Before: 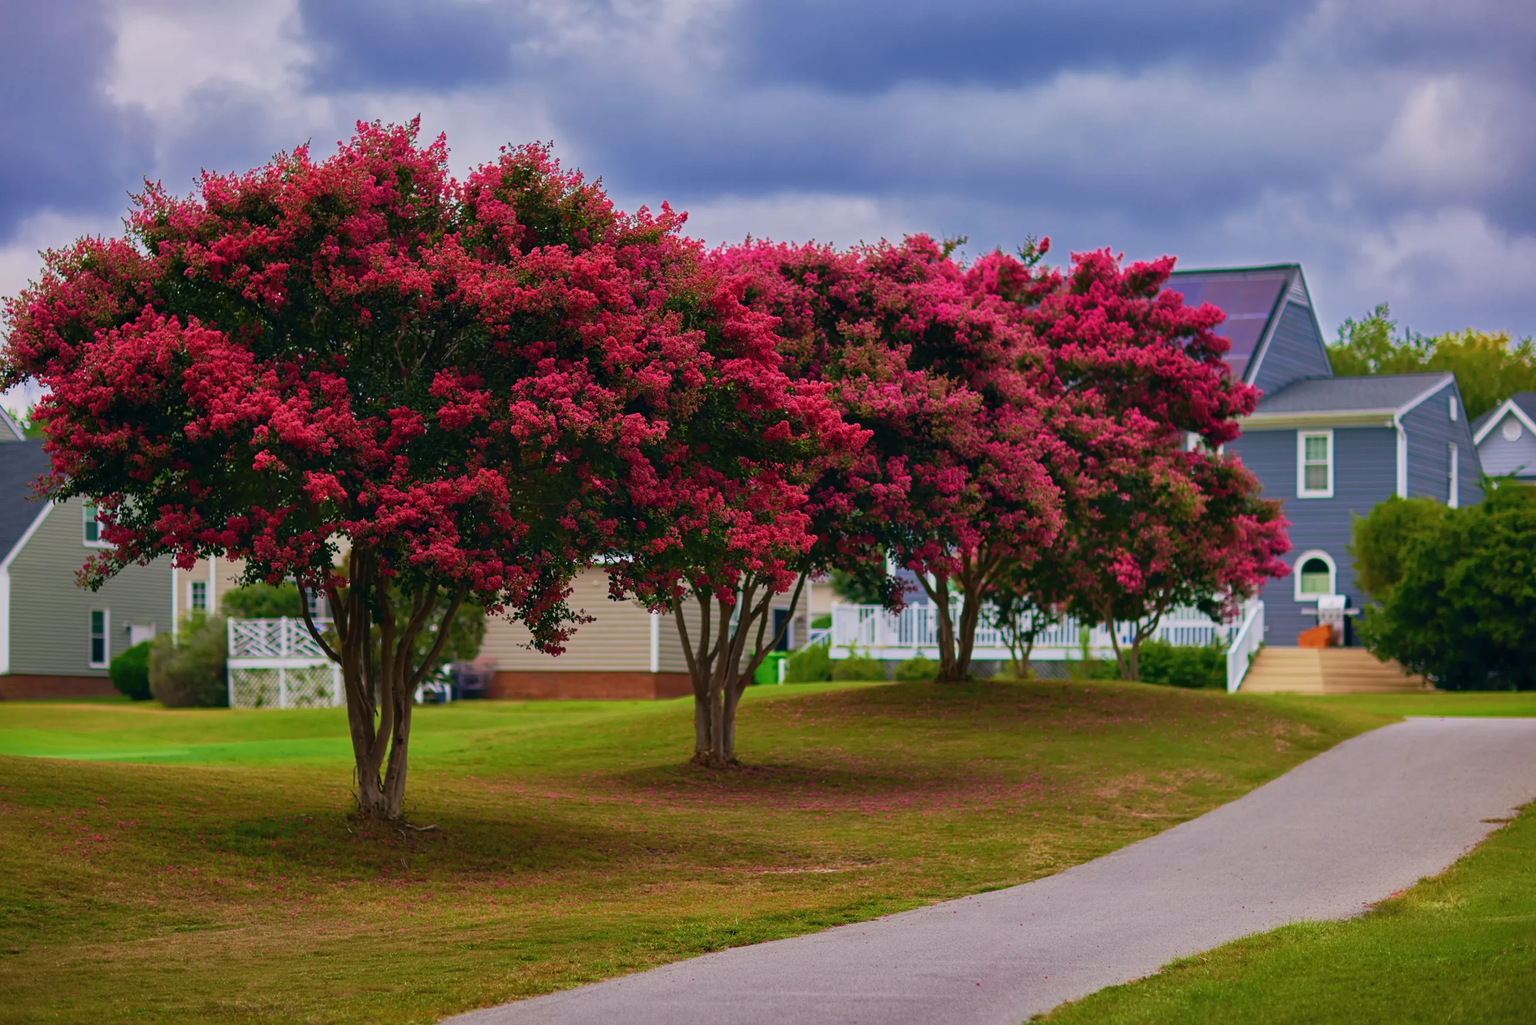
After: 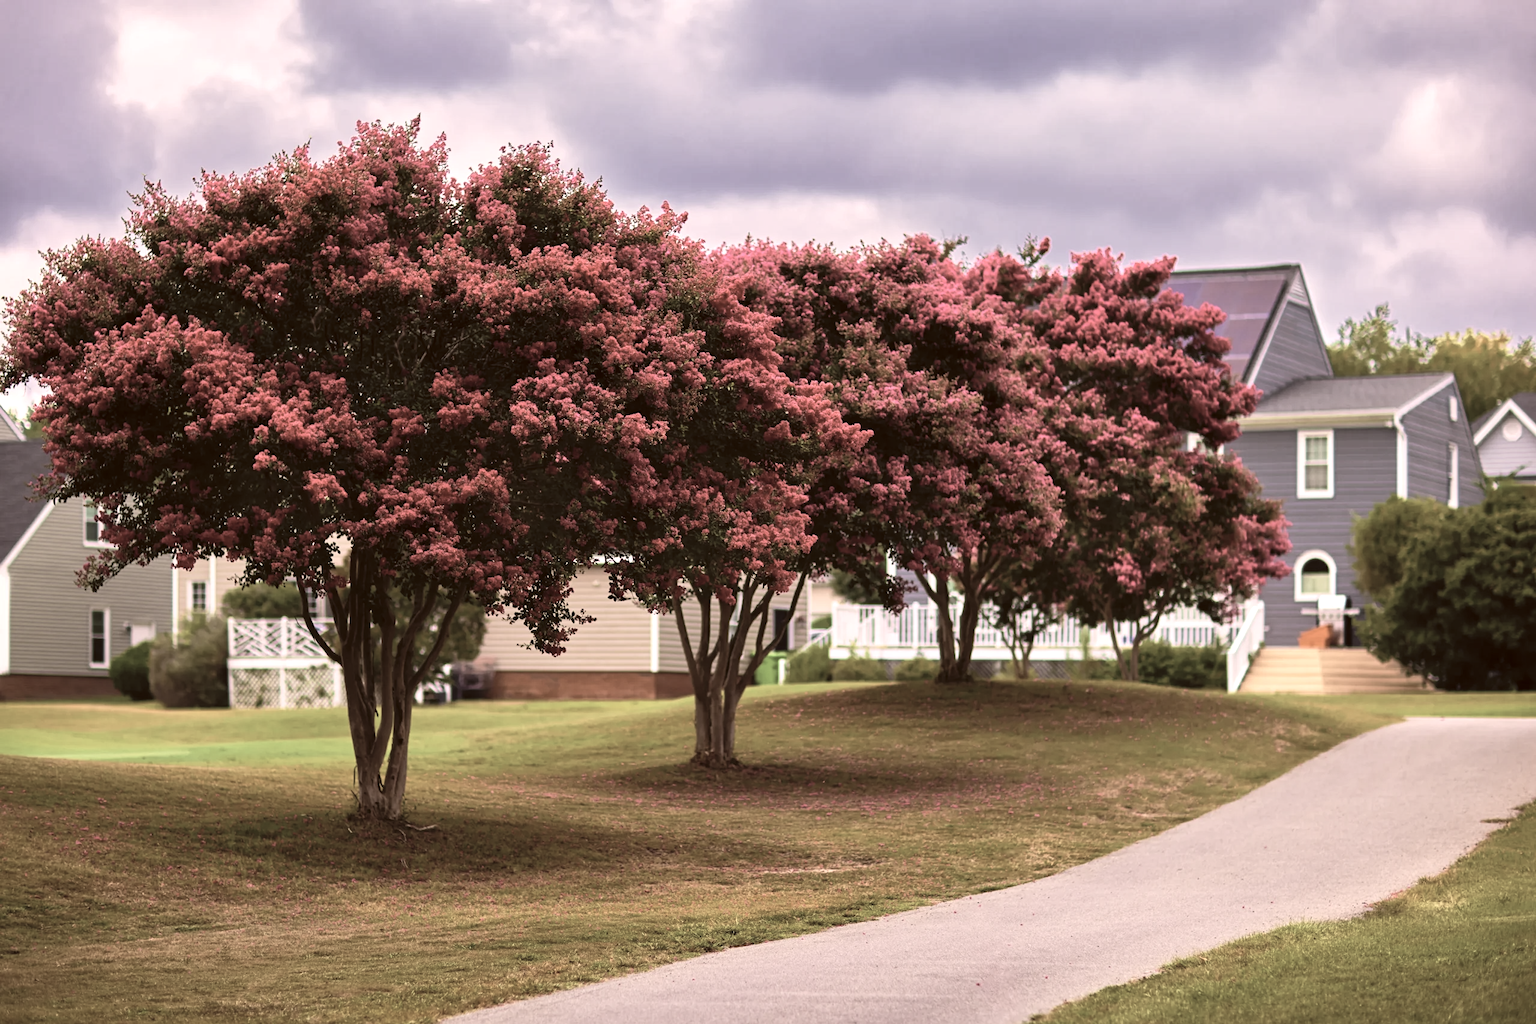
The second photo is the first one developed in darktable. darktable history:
tone equalizer: -8 EV -1.08 EV, -7 EV -1.01 EV, -6 EV -0.867 EV, -5 EV -0.578 EV, -3 EV 0.578 EV, -2 EV 0.867 EV, -1 EV 1.01 EV, +0 EV 1.08 EV, edges refinement/feathering 500, mask exposure compensation -1.57 EV, preserve details no
contrast brightness saturation: brightness 0.18, saturation -0.5
color correction: highlights a* 6.27, highlights b* 8.19, shadows a* 5.94, shadows b* 7.23, saturation 0.9
